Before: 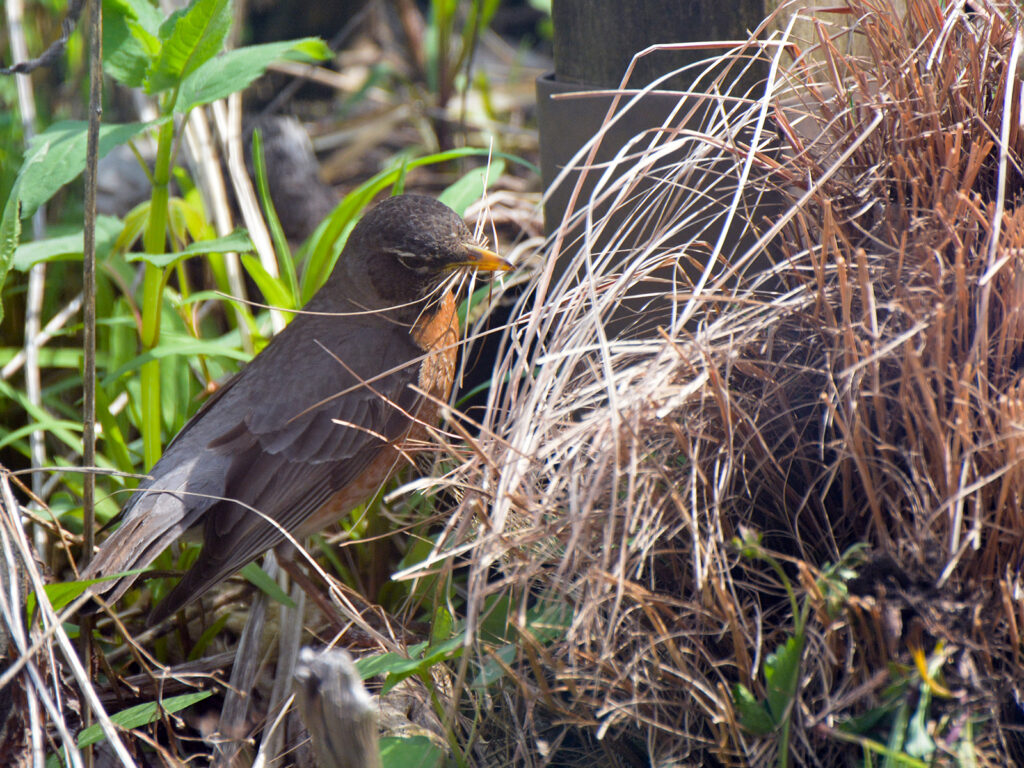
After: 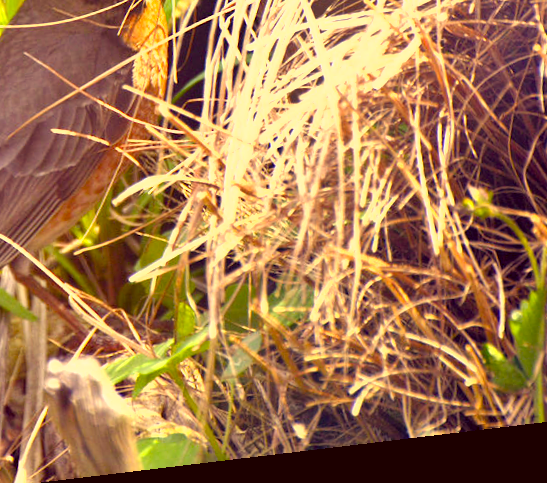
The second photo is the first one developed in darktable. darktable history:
color correction: highlights a* 10.12, highlights b* 39.04, shadows a* 14.62, shadows b* 3.37
shadows and highlights: shadows 40, highlights -54, highlights color adjustment 46%, low approximation 0.01, soften with gaussian
crop: left 29.672%, top 41.786%, right 20.851%, bottom 3.487%
exposure: exposure 1.223 EV, compensate highlight preservation false
color balance rgb: perceptual saturation grading › global saturation 20%, perceptual saturation grading › highlights -25%, perceptual saturation grading › shadows 25%
rotate and perspective: rotation -6.83°, automatic cropping off
